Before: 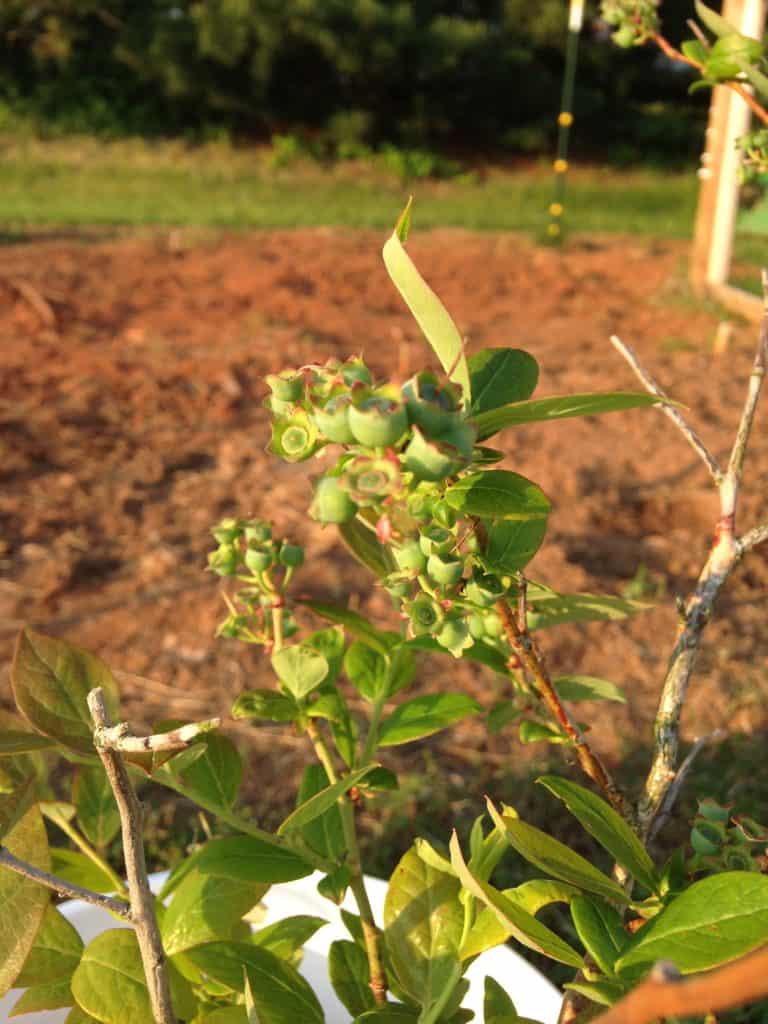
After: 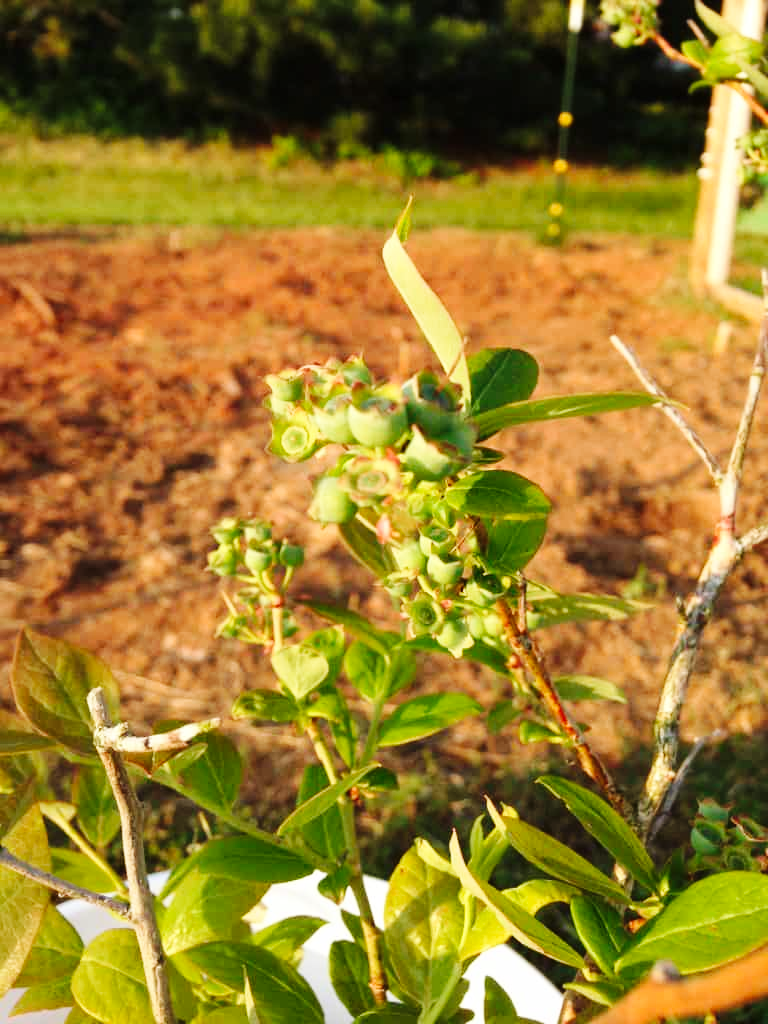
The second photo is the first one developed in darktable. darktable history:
tone equalizer: on, module defaults
base curve: curves: ch0 [(0, 0) (0.032, 0.025) (0.121, 0.166) (0.206, 0.329) (0.605, 0.79) (1, 1)], preserve colors none
